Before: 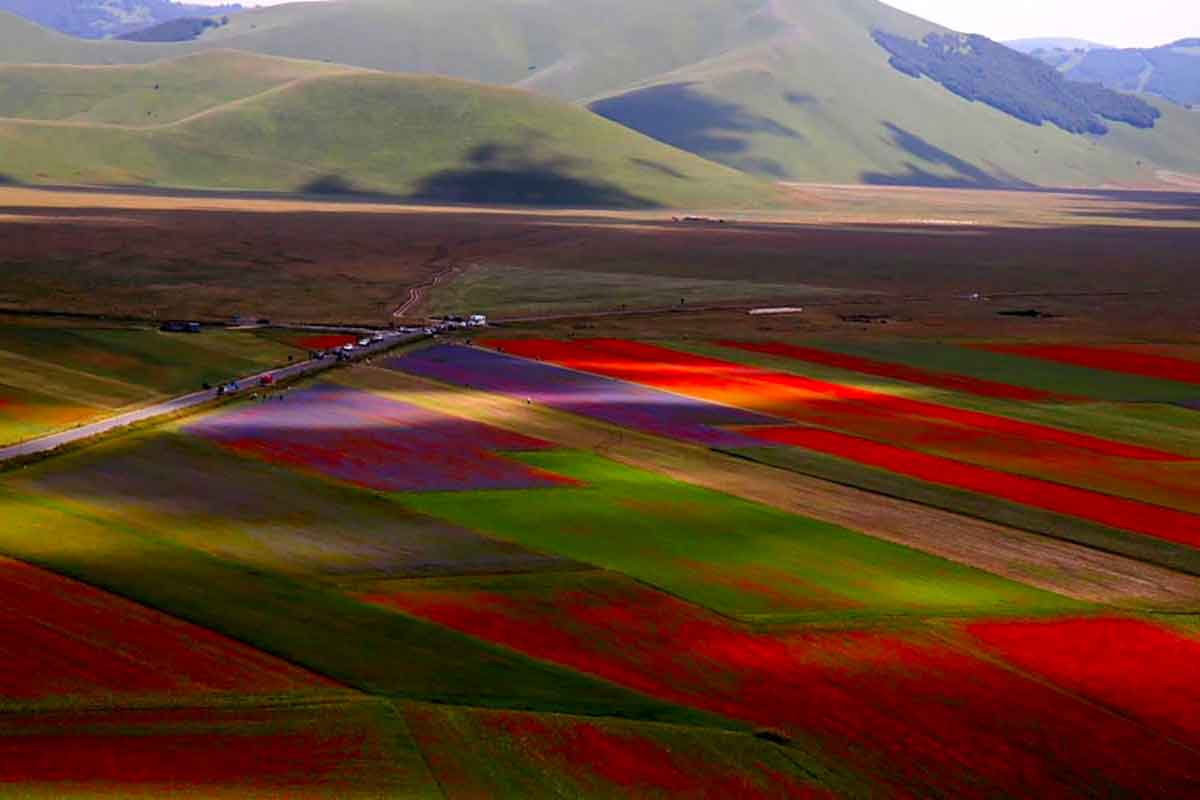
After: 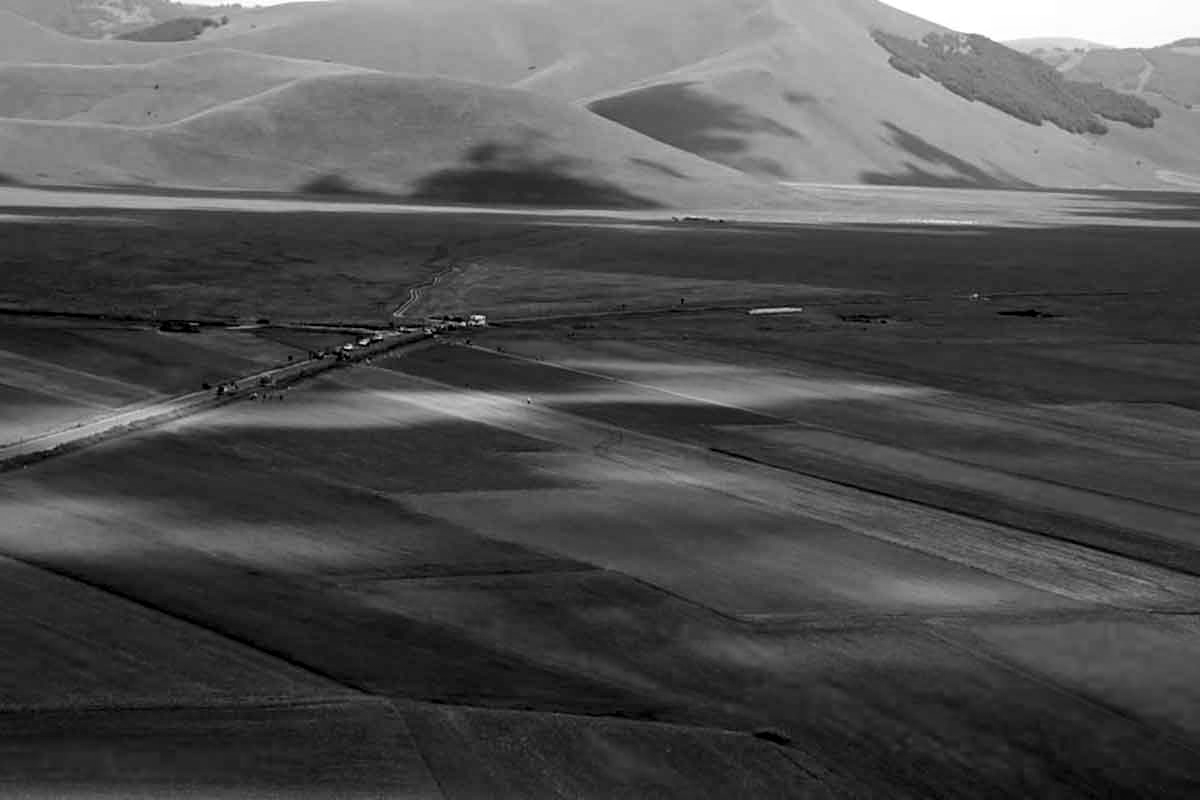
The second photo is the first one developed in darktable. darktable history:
local contrast: mode bilateral grid, contrast 20, coarseness 50, detail 120%, midtone range 0.2
monochrome: size 1
